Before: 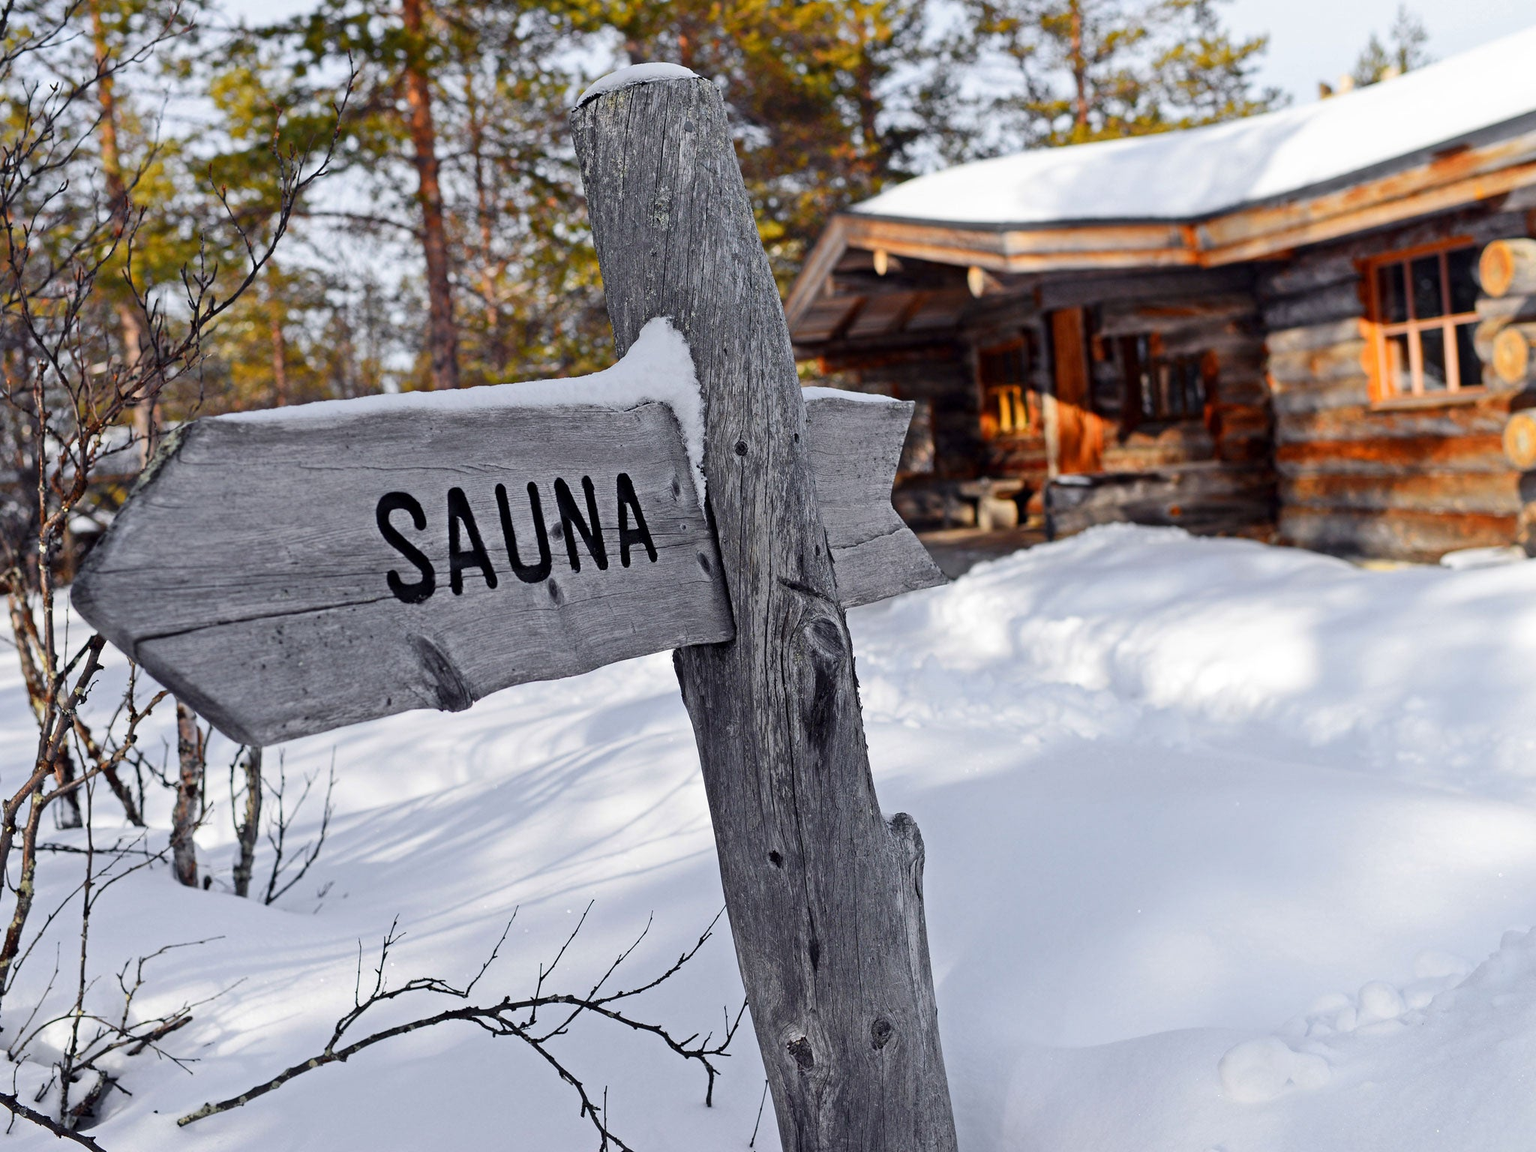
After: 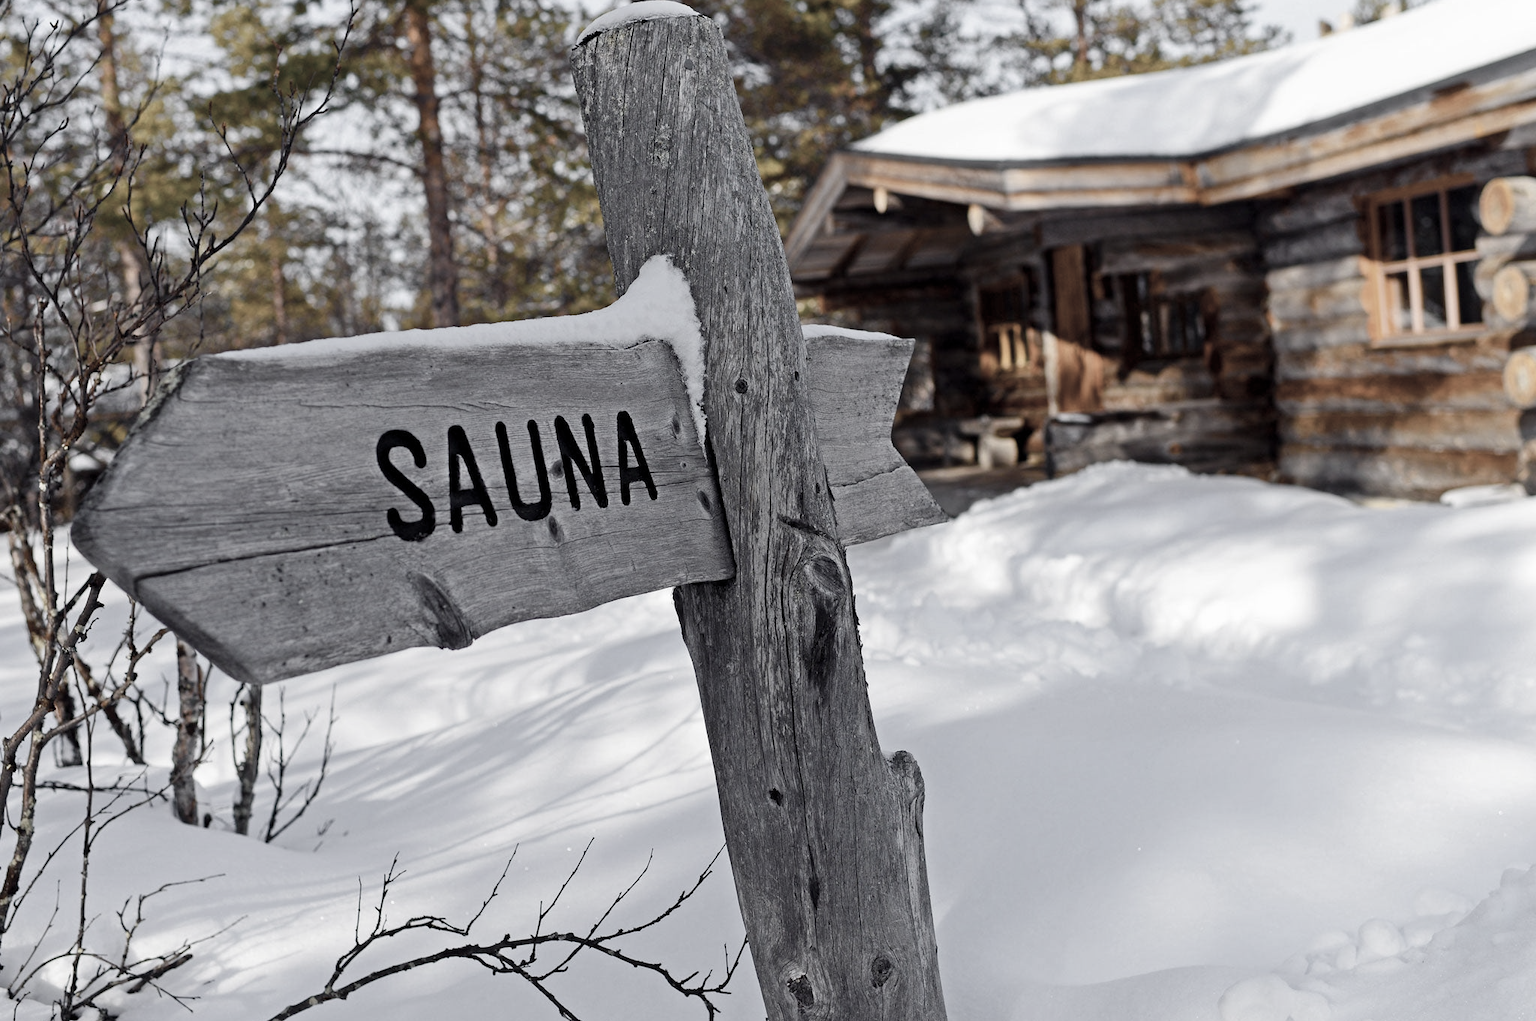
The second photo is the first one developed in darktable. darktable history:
exposure: exposure -0.027 EV, compensate highlight preservation false
crop and rotate: top 5.456%, bottom 5.864%
color balance rgb: perceptual saturation grading › global saturation 20.427%, perceptual saturation grading › highlights -19.771%, perceptual saturation grading › shadows 29.81%, global vibrance 25.032%
color zones: curves: ch1 [(0, 0.153) (0.143, 0.15) (0.286, 0.151) (0.429, 0.152) (0.571, 0.152) (0.714, 0.151) (0.857, 0.151) (1, 0.153)]
